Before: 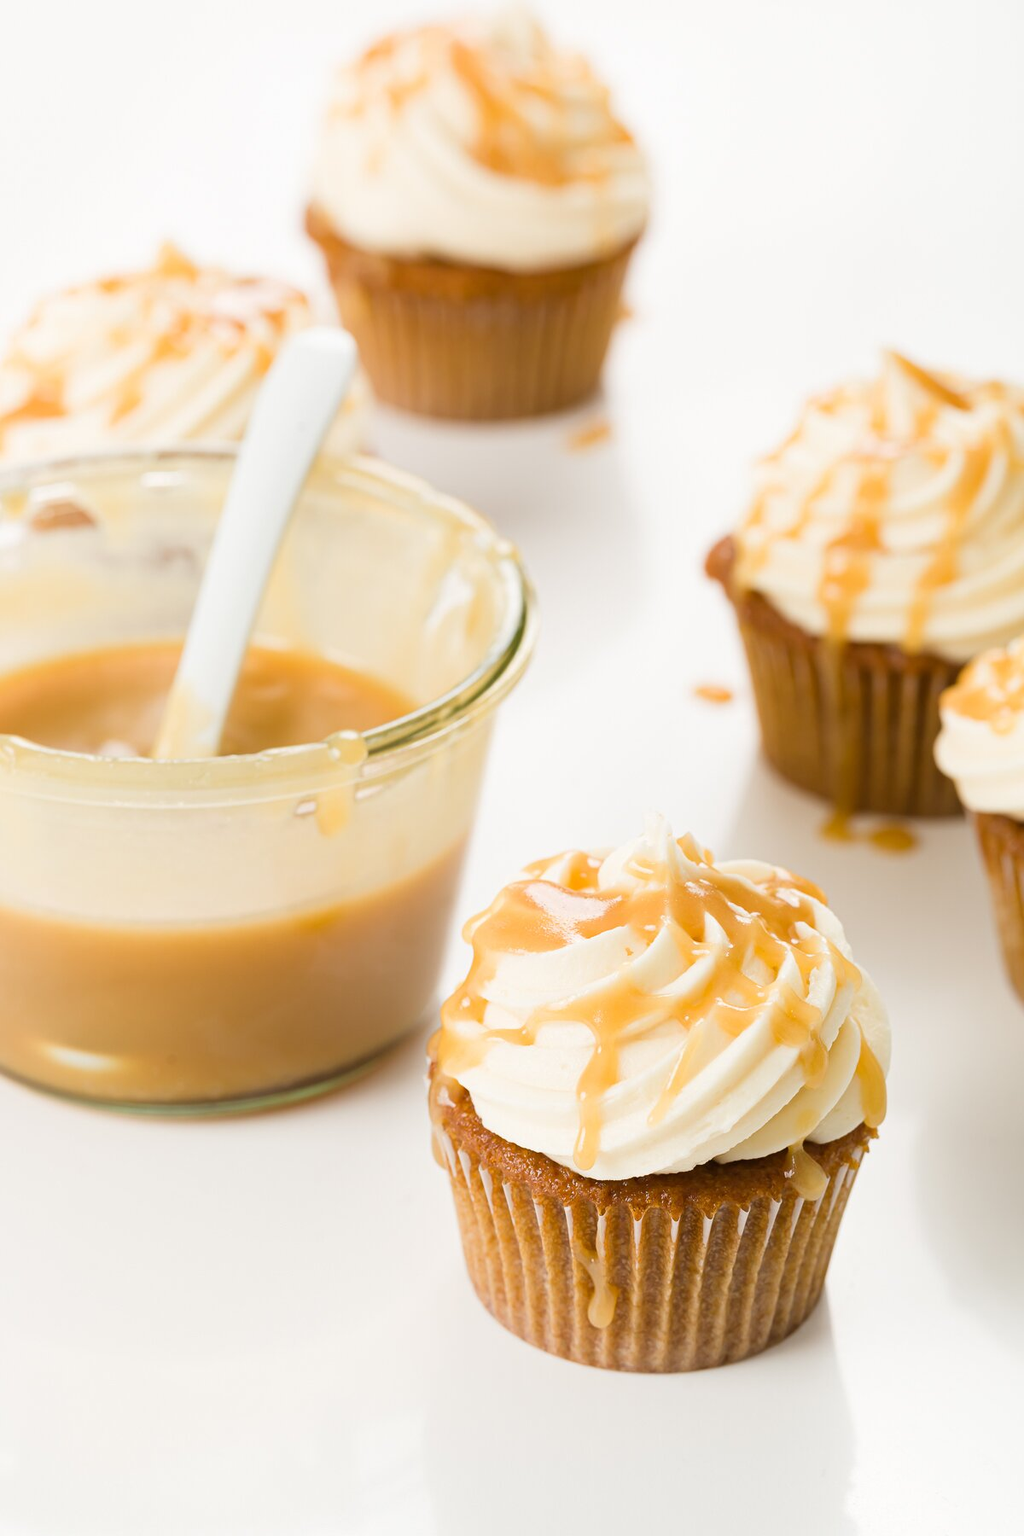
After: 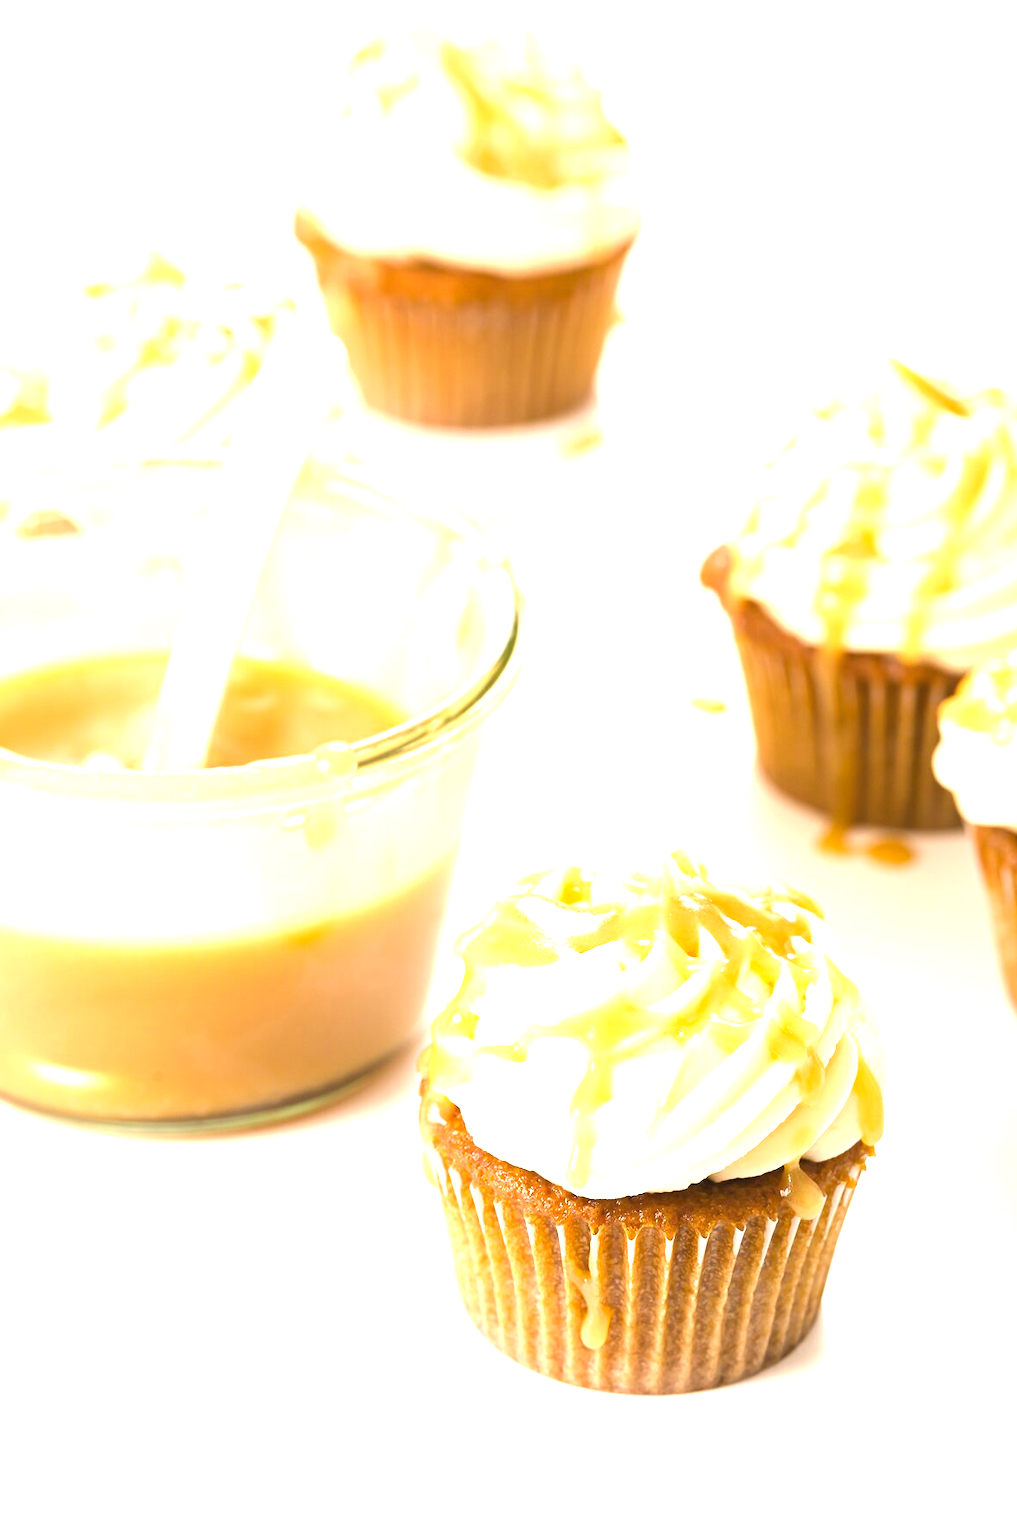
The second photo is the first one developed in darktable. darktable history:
color correction: highlights a* 5.44, highlights b* 5.28, shadows a* -4.41, shadows b* -5.06
exposure: black level correction 0, exposure 1.2 EV, compensate exposure bias true, compensate highlight preservation false
crop and rotate: left 1.595%, right 0.564%, bottom 1.55%
